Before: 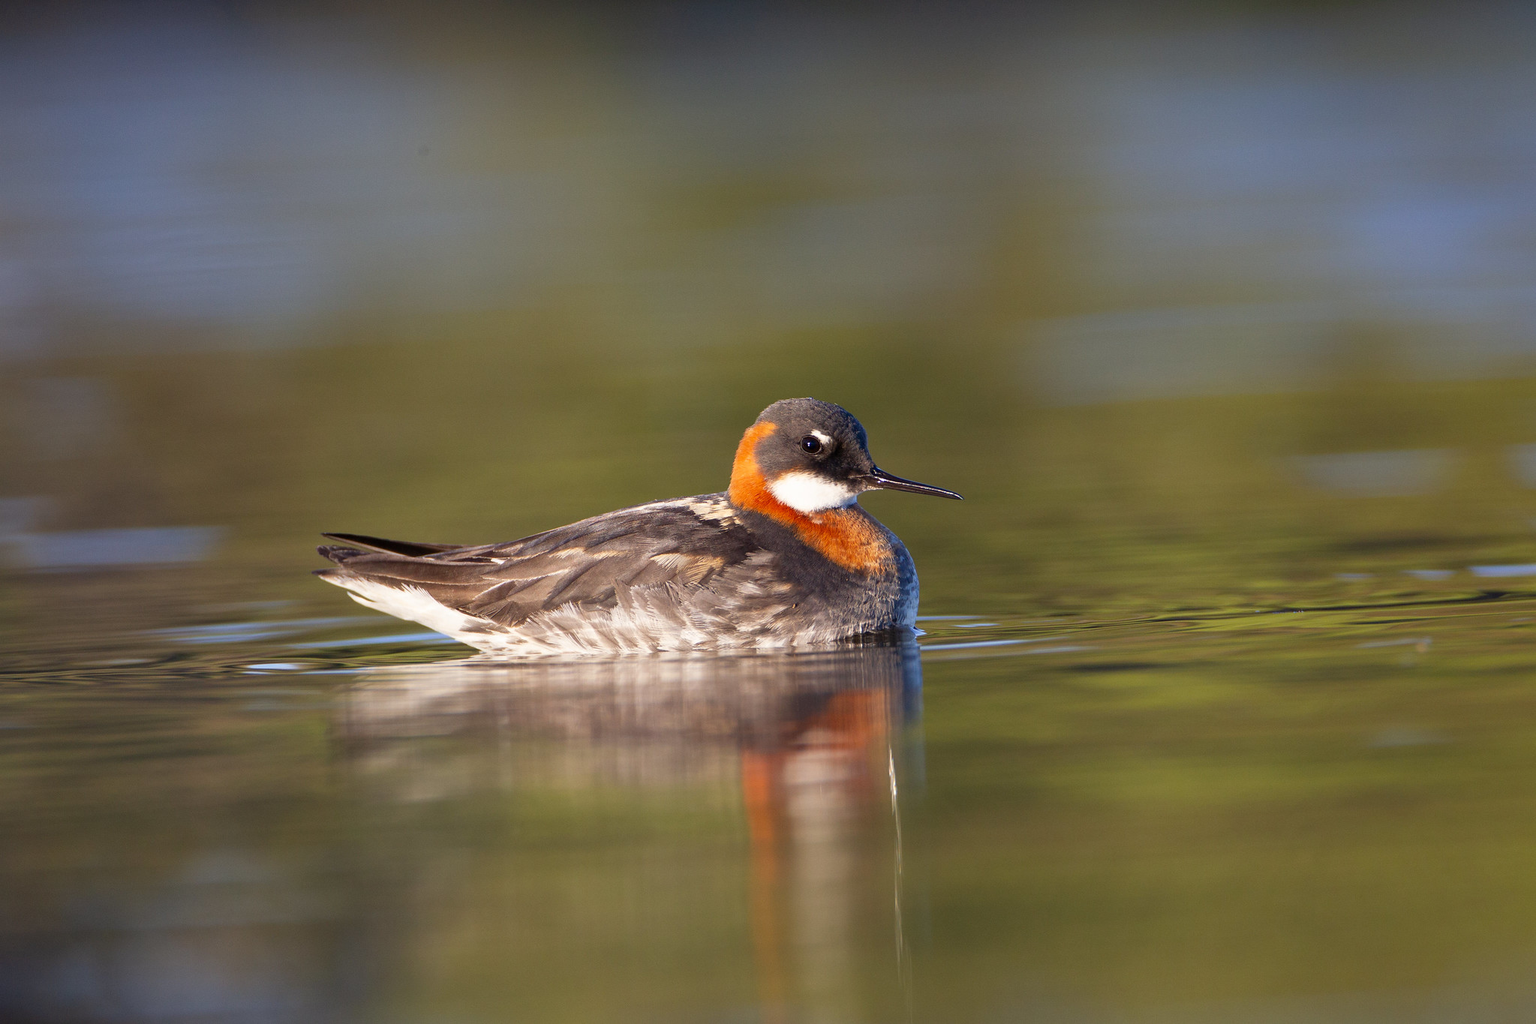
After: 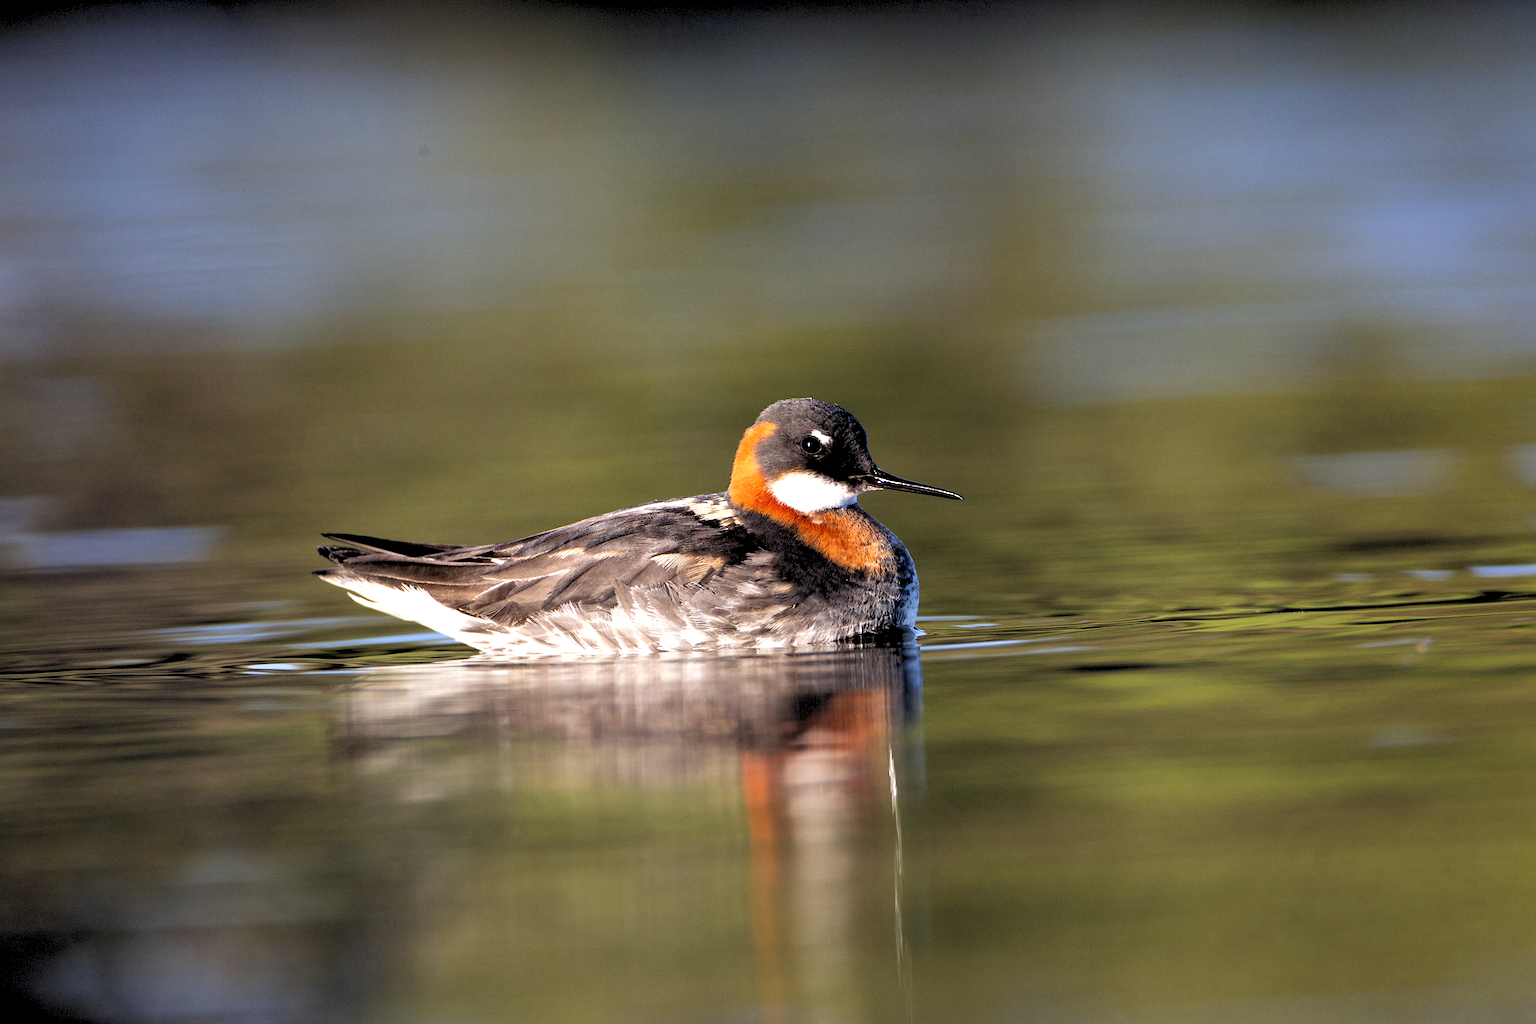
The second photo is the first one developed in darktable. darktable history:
white balance: red 0.98, blue 1.034
color balance: input saturation 99%
tone equalizer: -8 EV -0.417 EV, -7 EV -0.389 EV, -6 EV -0.333 EV, -5 EV -0.222 EV, -3 EV 0.222 EV, -2 EV 0.333 EV, -1 EV 0.389 EV, +0 EV 0.417 EV, edges refinement/feathering 500, mask exposure compensation -1.57 EV, preserve details no
rgb levels: levels [[0.029, 0.461, 0.922], [0, 0.5, 1], [0, 0.5, 1]]
sharpen: radius 2.883, amount 0.868, threshold 47.523
